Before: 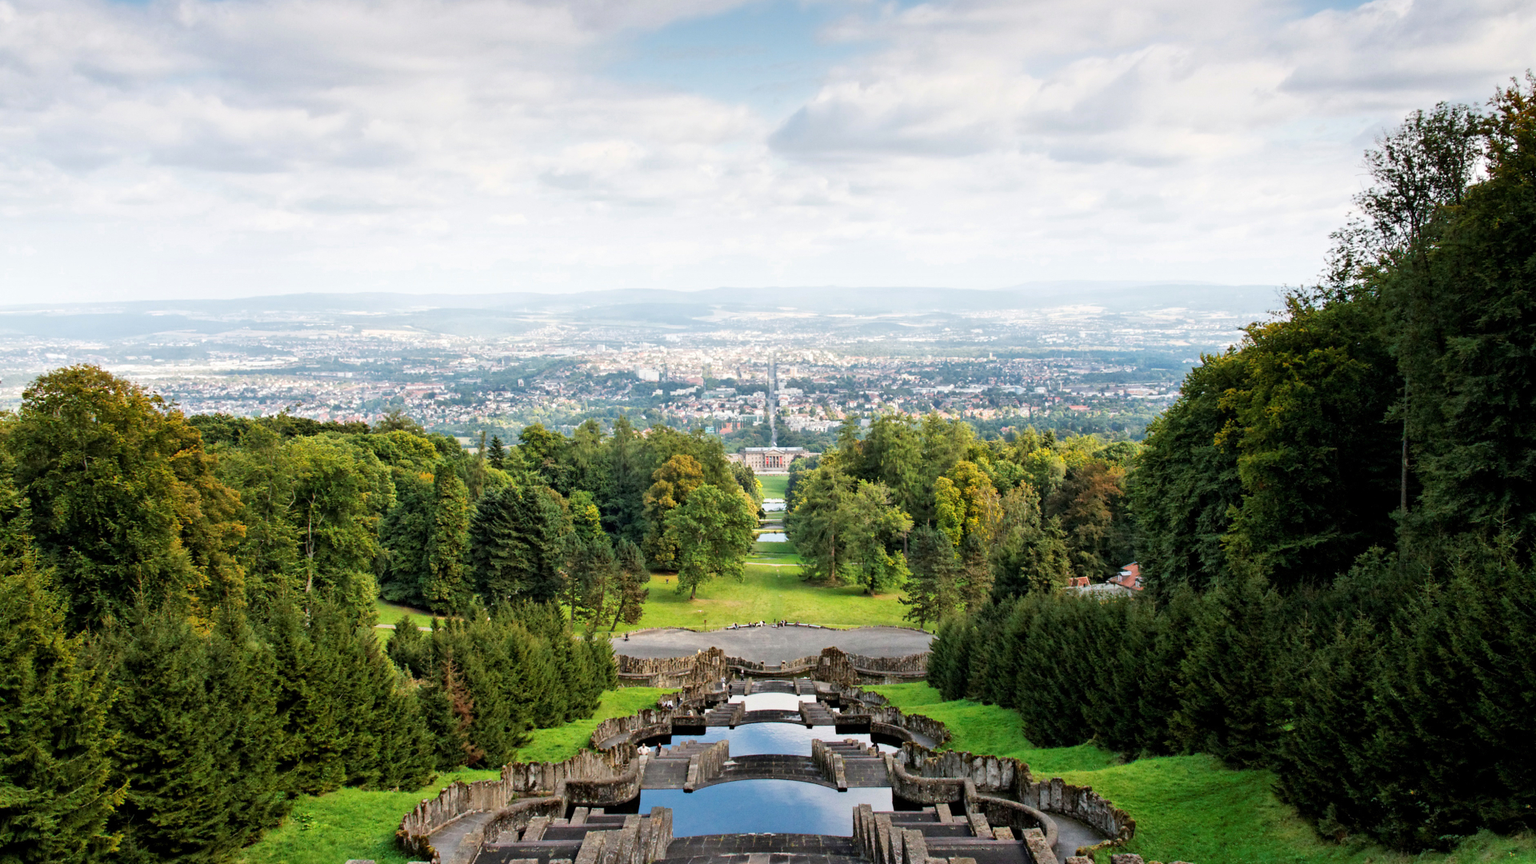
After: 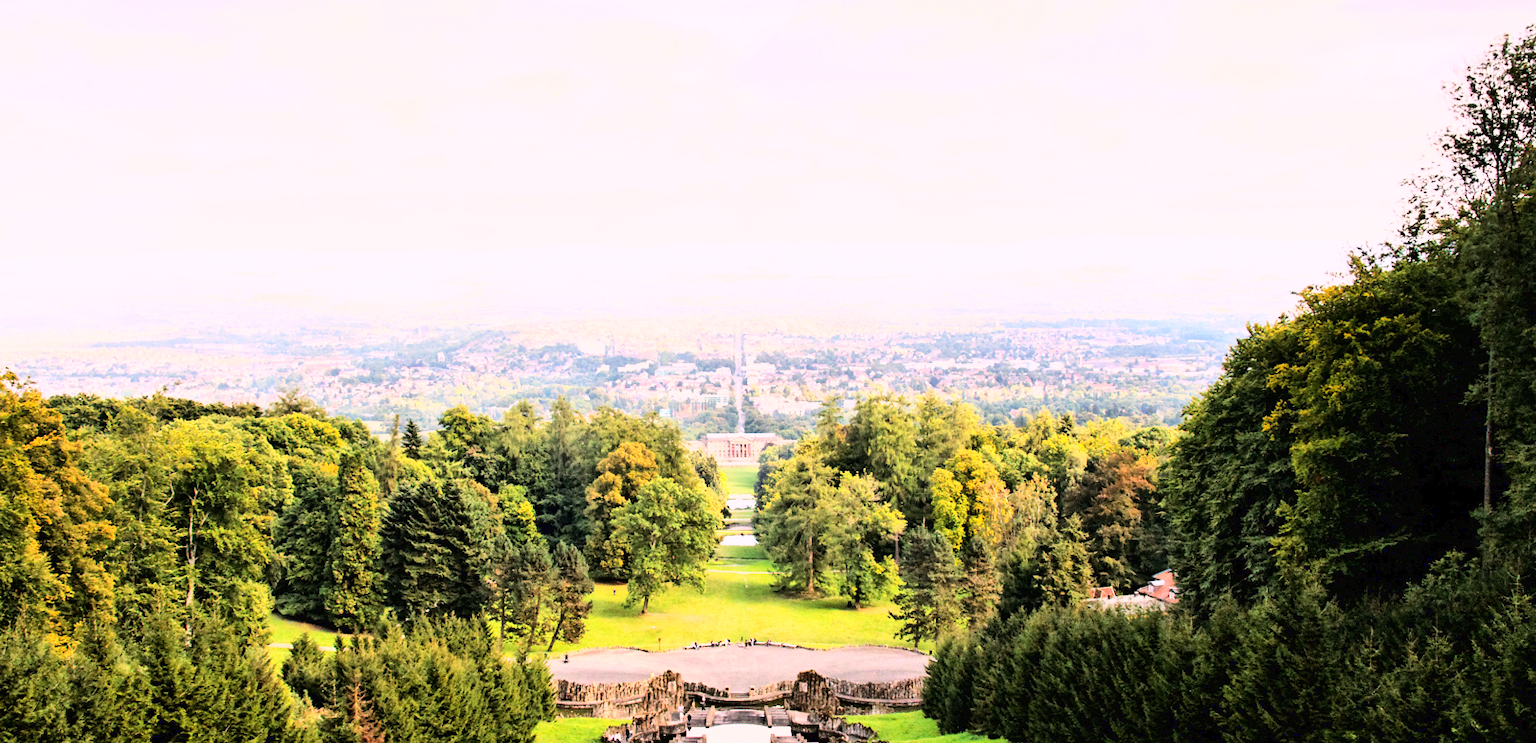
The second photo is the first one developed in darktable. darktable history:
color correction: highlights a* 14.7, highlights b* 4.85
crop and rotate: left 9.692%, top 9.456%, right 5.927%, bottom 17.872%
base curve: curves: ch0 [(0, 0.003) (0.001, 0.002) (0.006, 0.004) (0.02, 0.022) (0.048, 0.086) (0.094, 0.234) (0.162, 0.431) (0.258, 0.629) (0.385, 0.8) (0.548, 0.918) (0.751, 0.988) (1, 1)]
